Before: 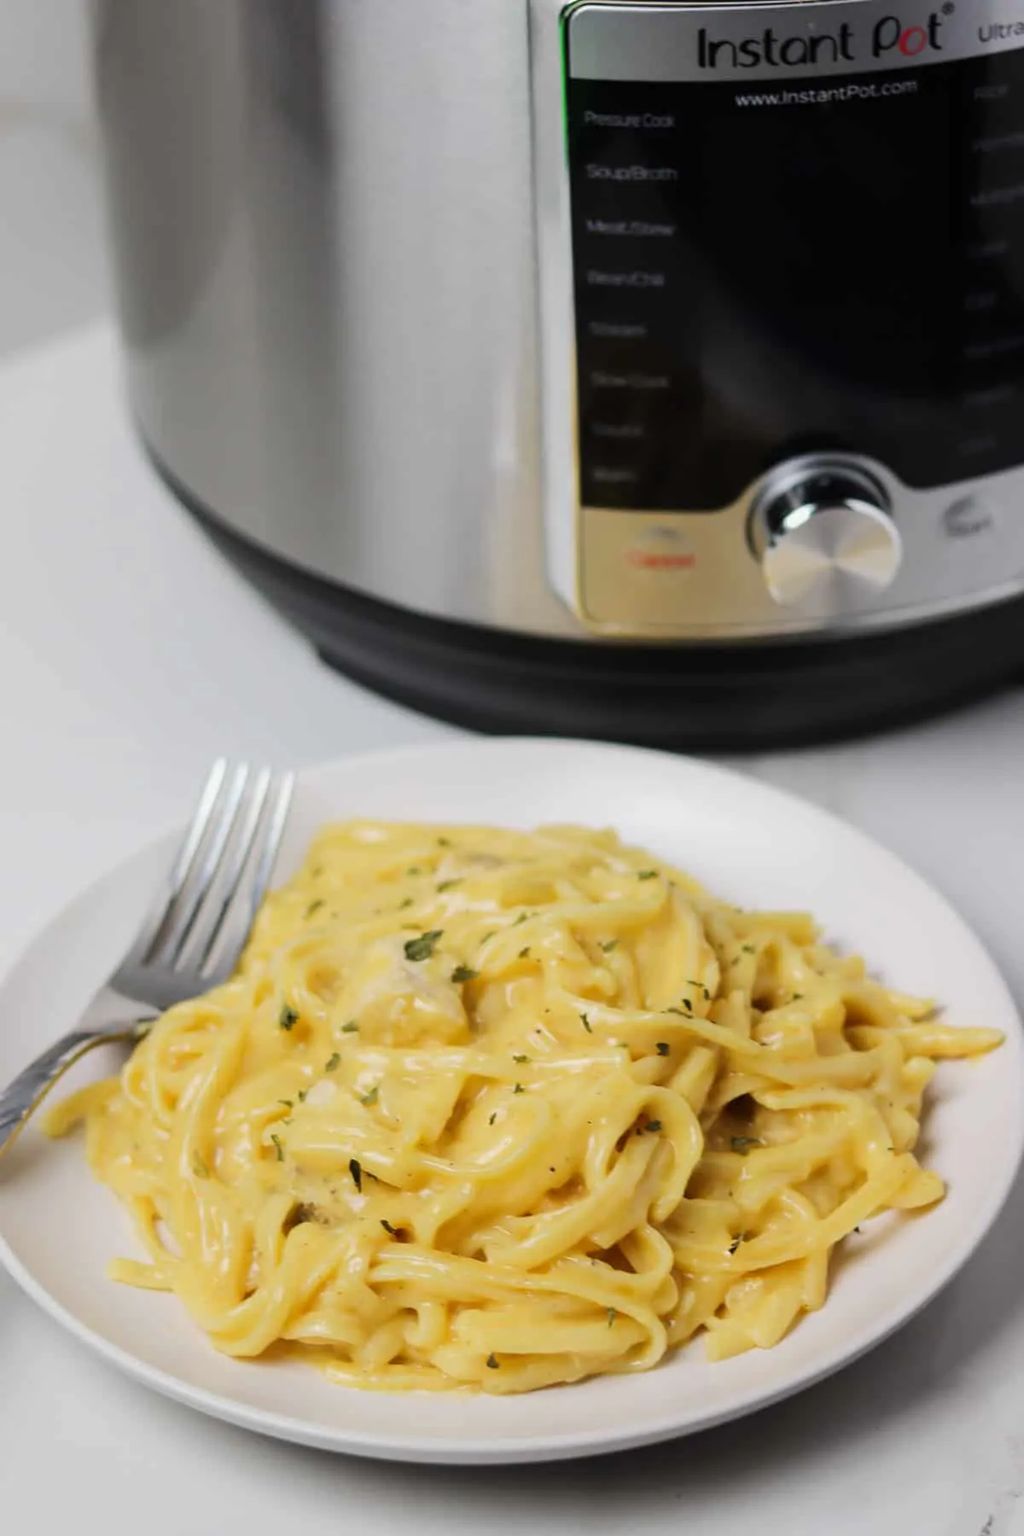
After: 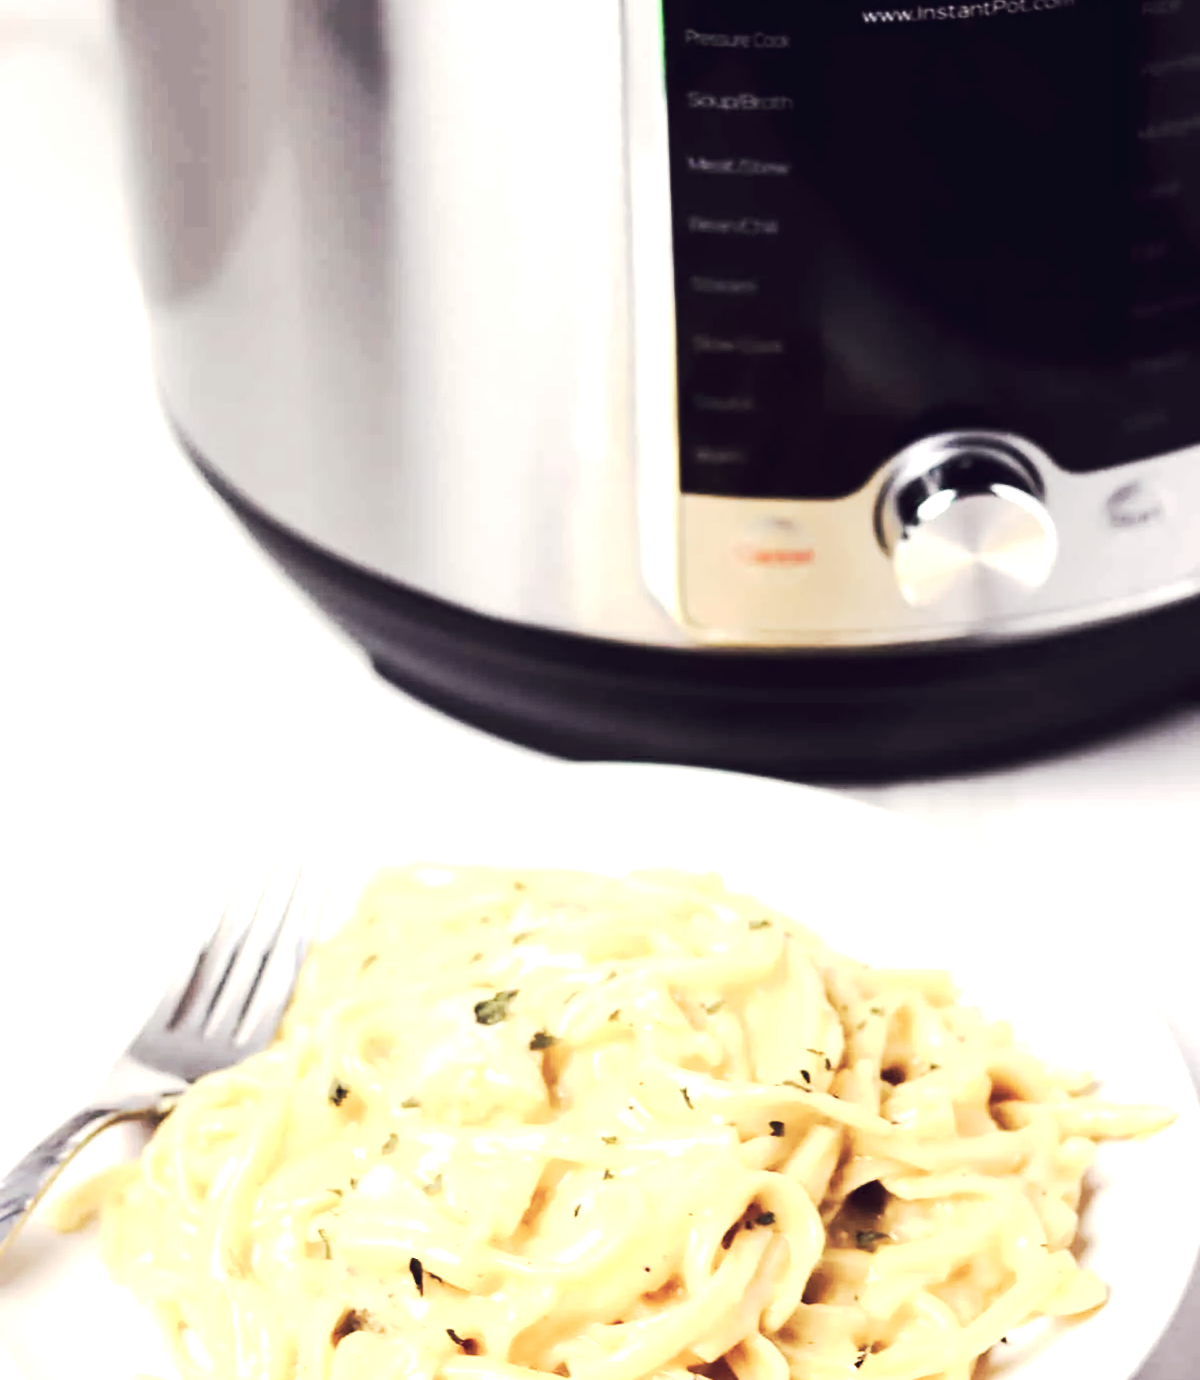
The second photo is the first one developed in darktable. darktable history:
color balance: lift [1.001, 0.997, 0.99, 1.01], gamma [1.007, 1, 0.975, 1.025], gain [1, 1.065, 1.052, 0.935], contrast 13.25%
contrast brightness saturation: contrast 0.1, saturation -0.36
exposure: exposure 1 EV, compensate highlight preservation false
crop: top 5.667%, bottom 17.637%
tone curve: curves: ch0 [(0, 0) (0.003, 0.023) (0.011, 0.024) (0.025, 0.026) (0.044, 0.035) (0.069, 0.05) (0.1, 0.071) (0.136, 0.098) (0.177, 0.135) (0.224, 0.172) (0.277, 0.227) (0.335, 0.296) (0.399, 0.372) (0.468, 0.462) (0.543, 0.58) (0.623, 0.697) (0.709, 0.789) (0.801, 0.86) (0.898, 0.918) (1, 1)], preserve colors none
